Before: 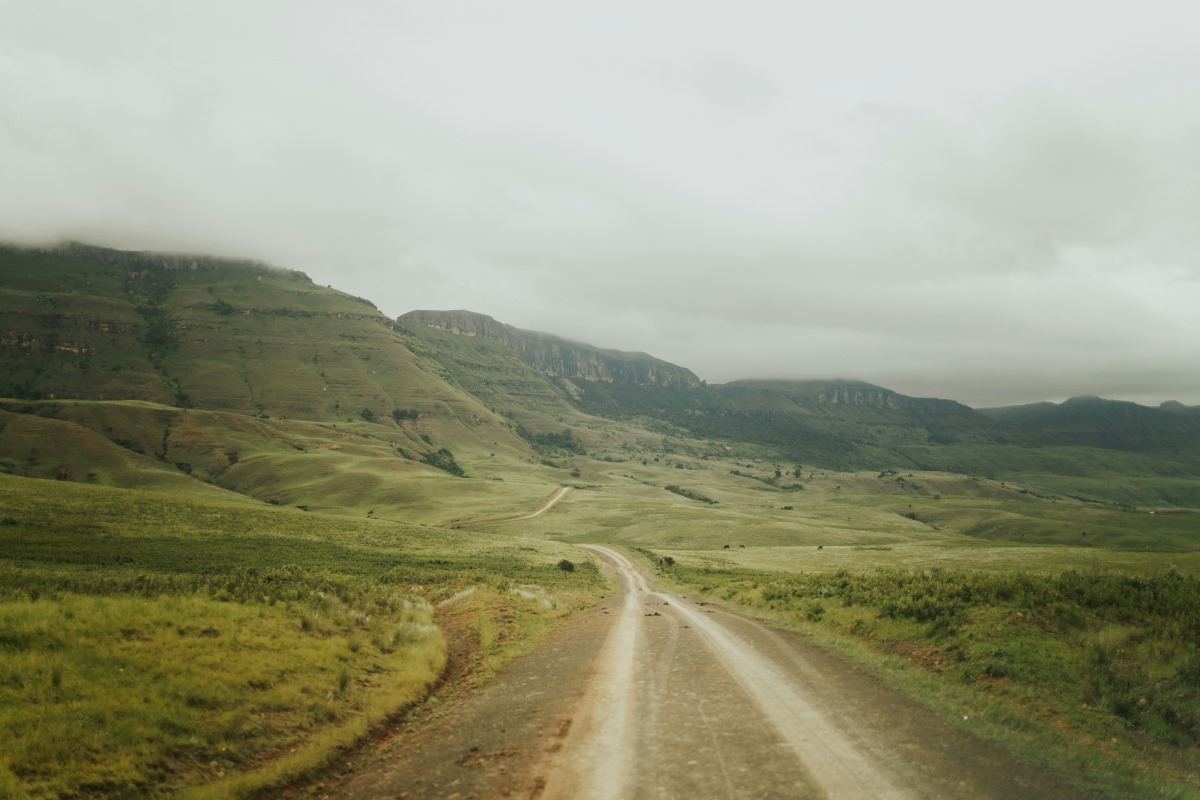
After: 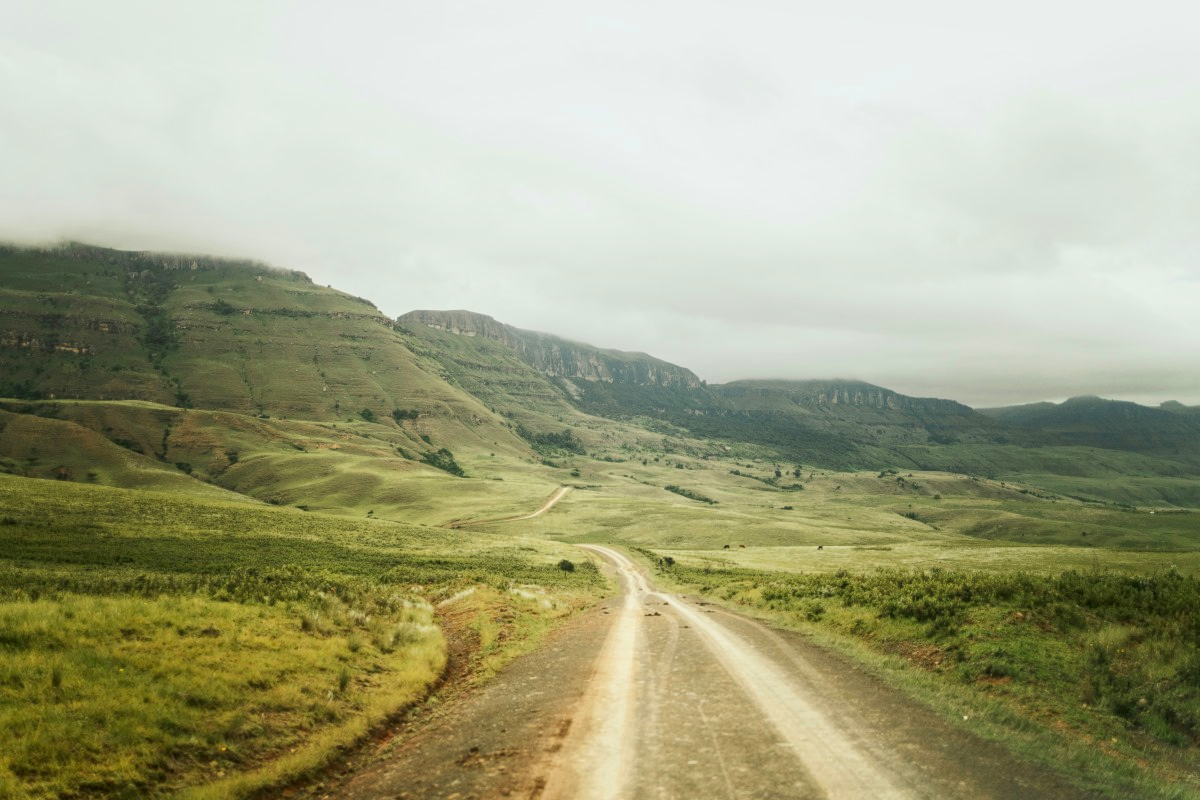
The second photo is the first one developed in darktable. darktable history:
exposure: exposure -0.042 EV, compensate exposure bias true, compensate highlight preservation false
local contrast: detail 130%
contrast brightness saturation: contrast 0.197, brightness 0.158, saturation 0.226
